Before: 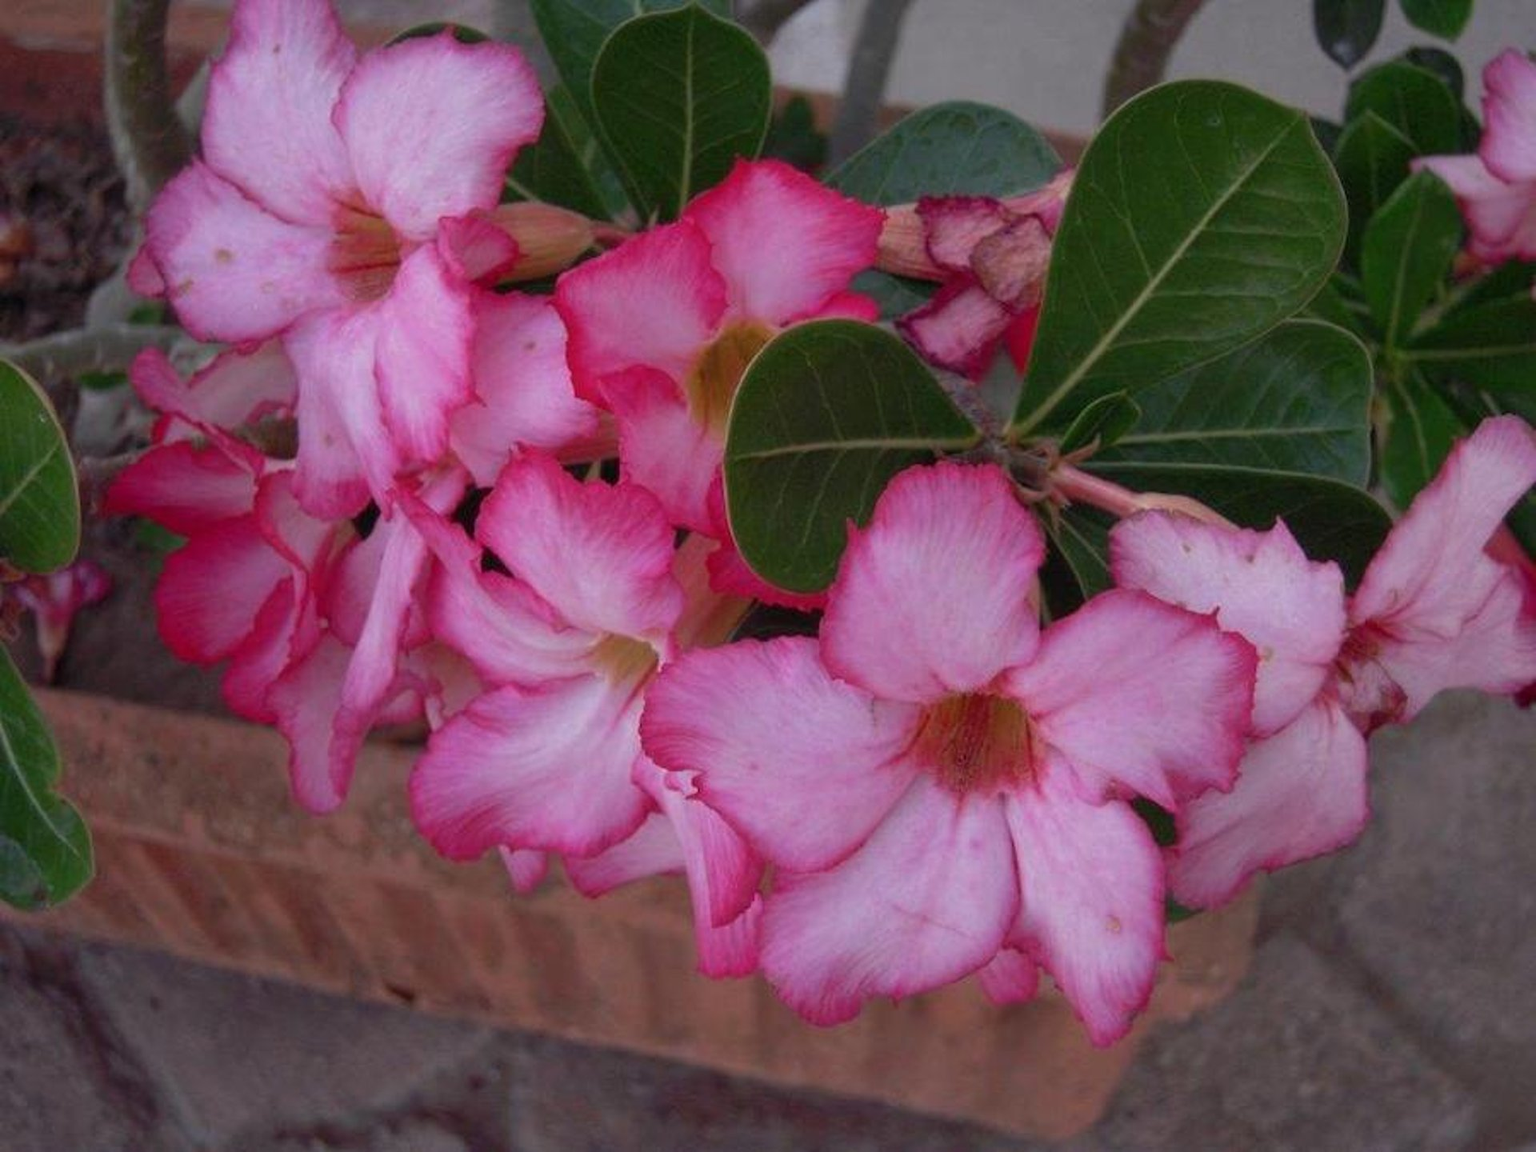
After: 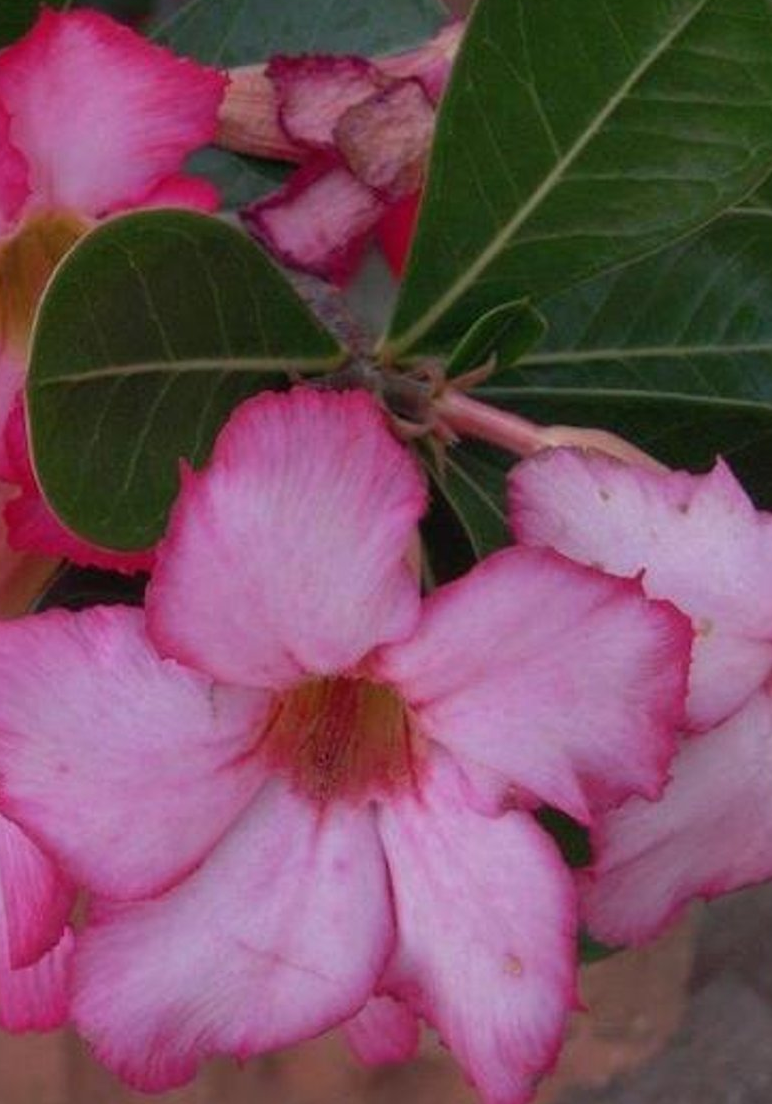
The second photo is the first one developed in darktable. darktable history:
crop: left 45.805%, top 13.255%, right 13.938%, bottom 10.047%
